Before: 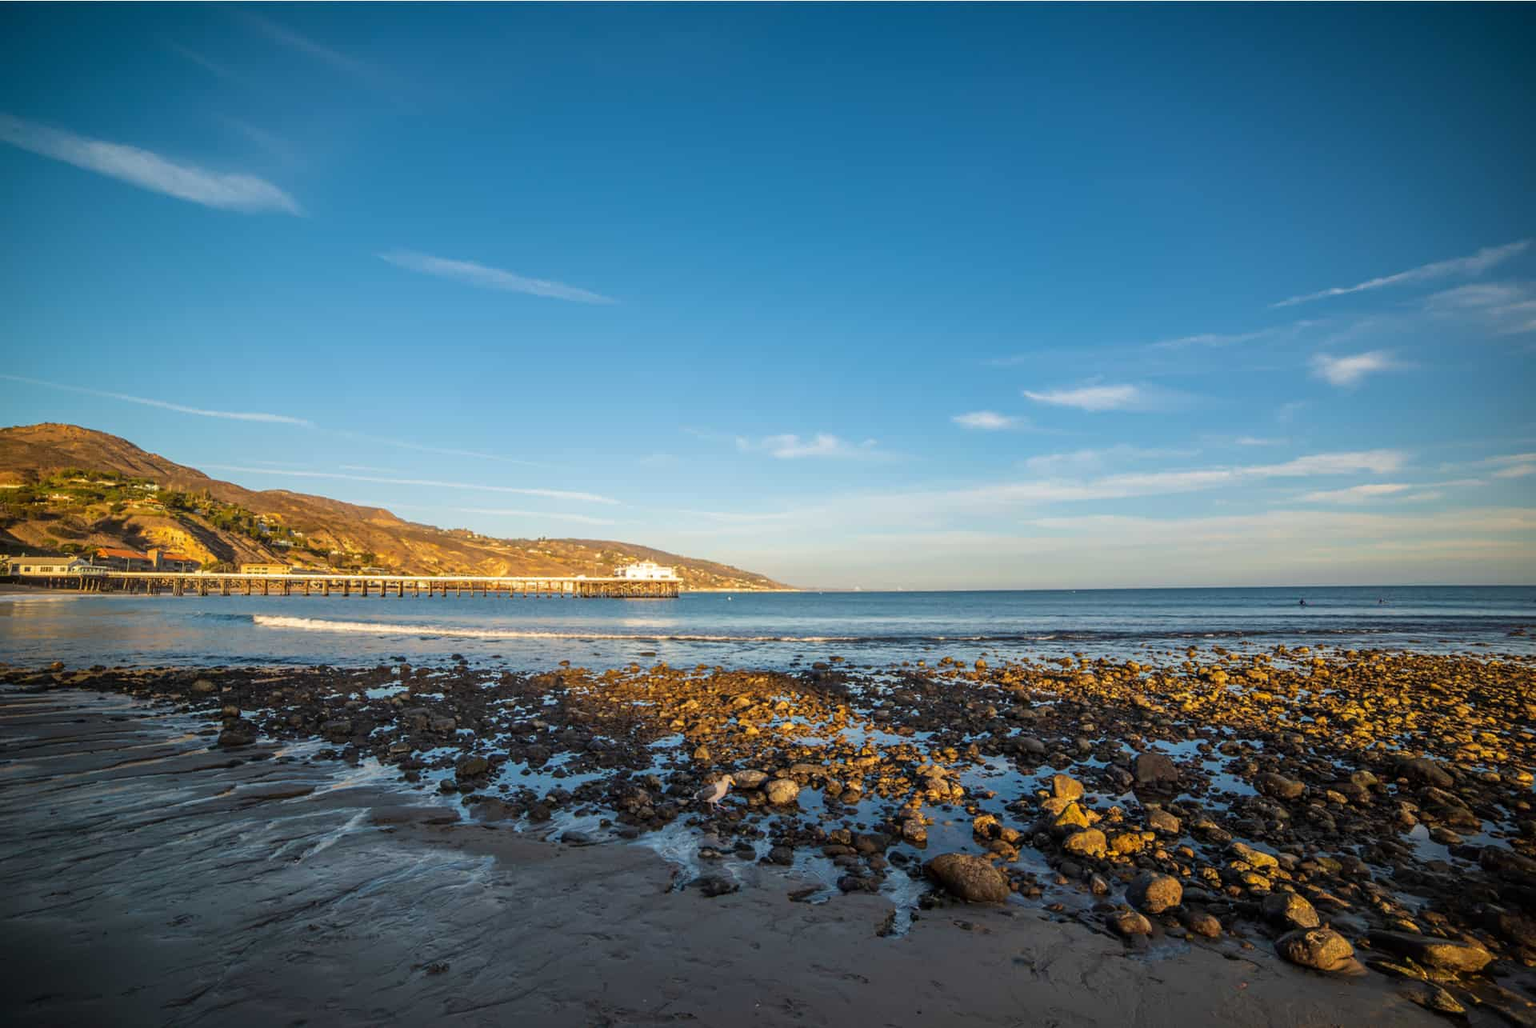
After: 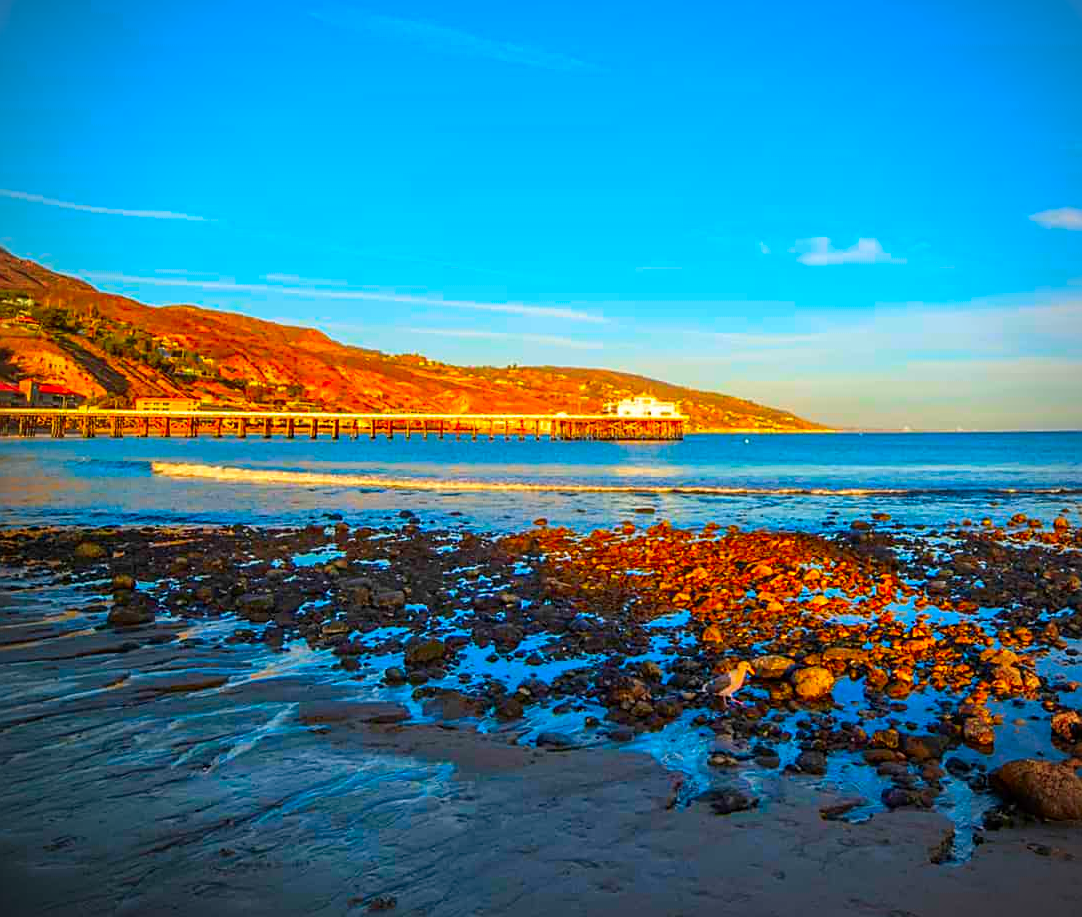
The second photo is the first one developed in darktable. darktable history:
crop: left 8.615%, top 23.931%, right 35.023%, bottom 4.704%
sharpen: on, module defaults
color correction: highlights b* -0.029, saturation 3
vignetting: on, module defaults
